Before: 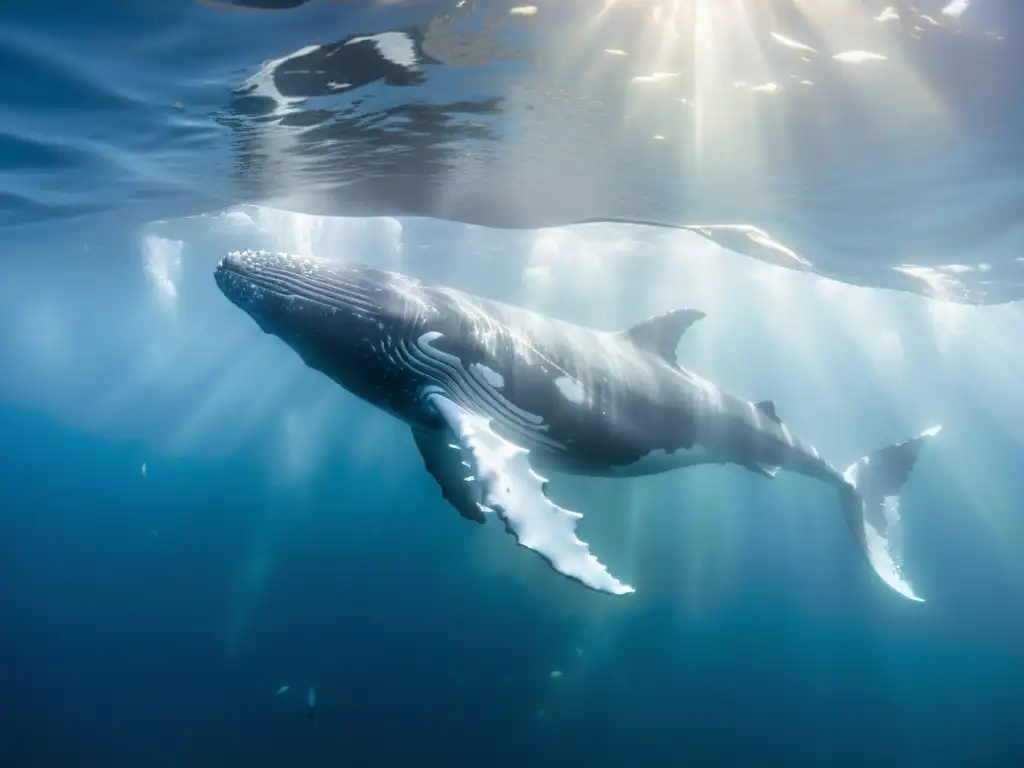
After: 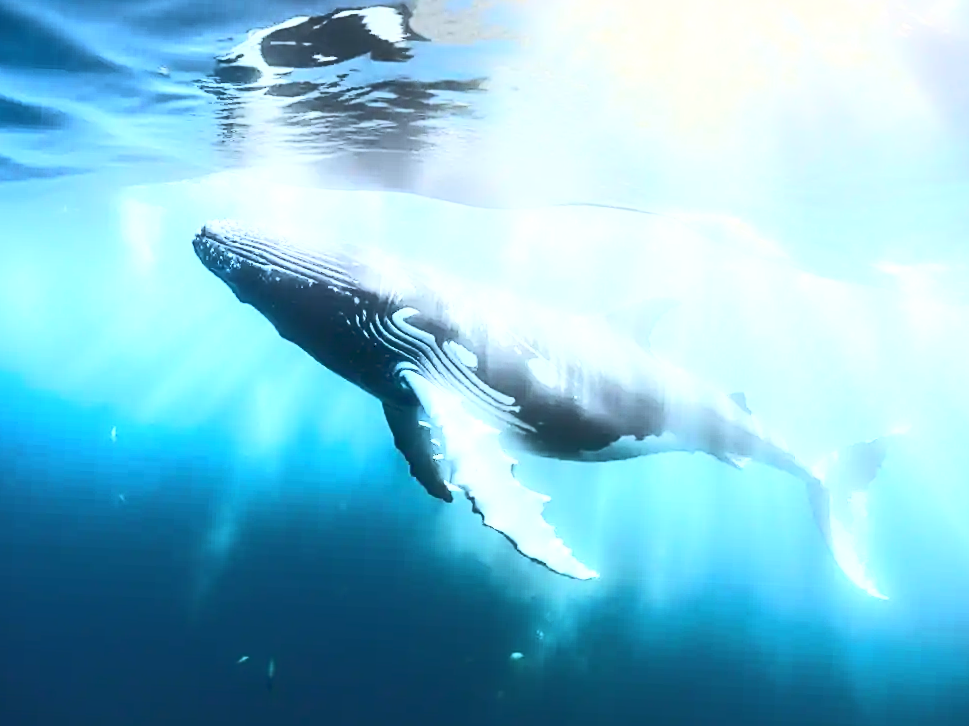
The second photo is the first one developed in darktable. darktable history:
tone equalizer: -8 EV -0.403 EV, -7 EV -0.369 EV, -6 EV -0.3 EV, -5 EV -0.221 EV, -3 EV 0.194 EV, -2 EV 0.332 EV, -1 EV 0.377 EV, +0 EV 0.434 EV, mask exposure compensation -0.505 EV
sharpen: on, module defaults
base curve: curves: ch0 [(0, 0.015) (0.085, 0.116) (0.134, 0.298) (0.19, 0.545) (0.296, 0.764) (0.599, 0.982) (1, 1)]
crop and rotate: angle -2.47°
